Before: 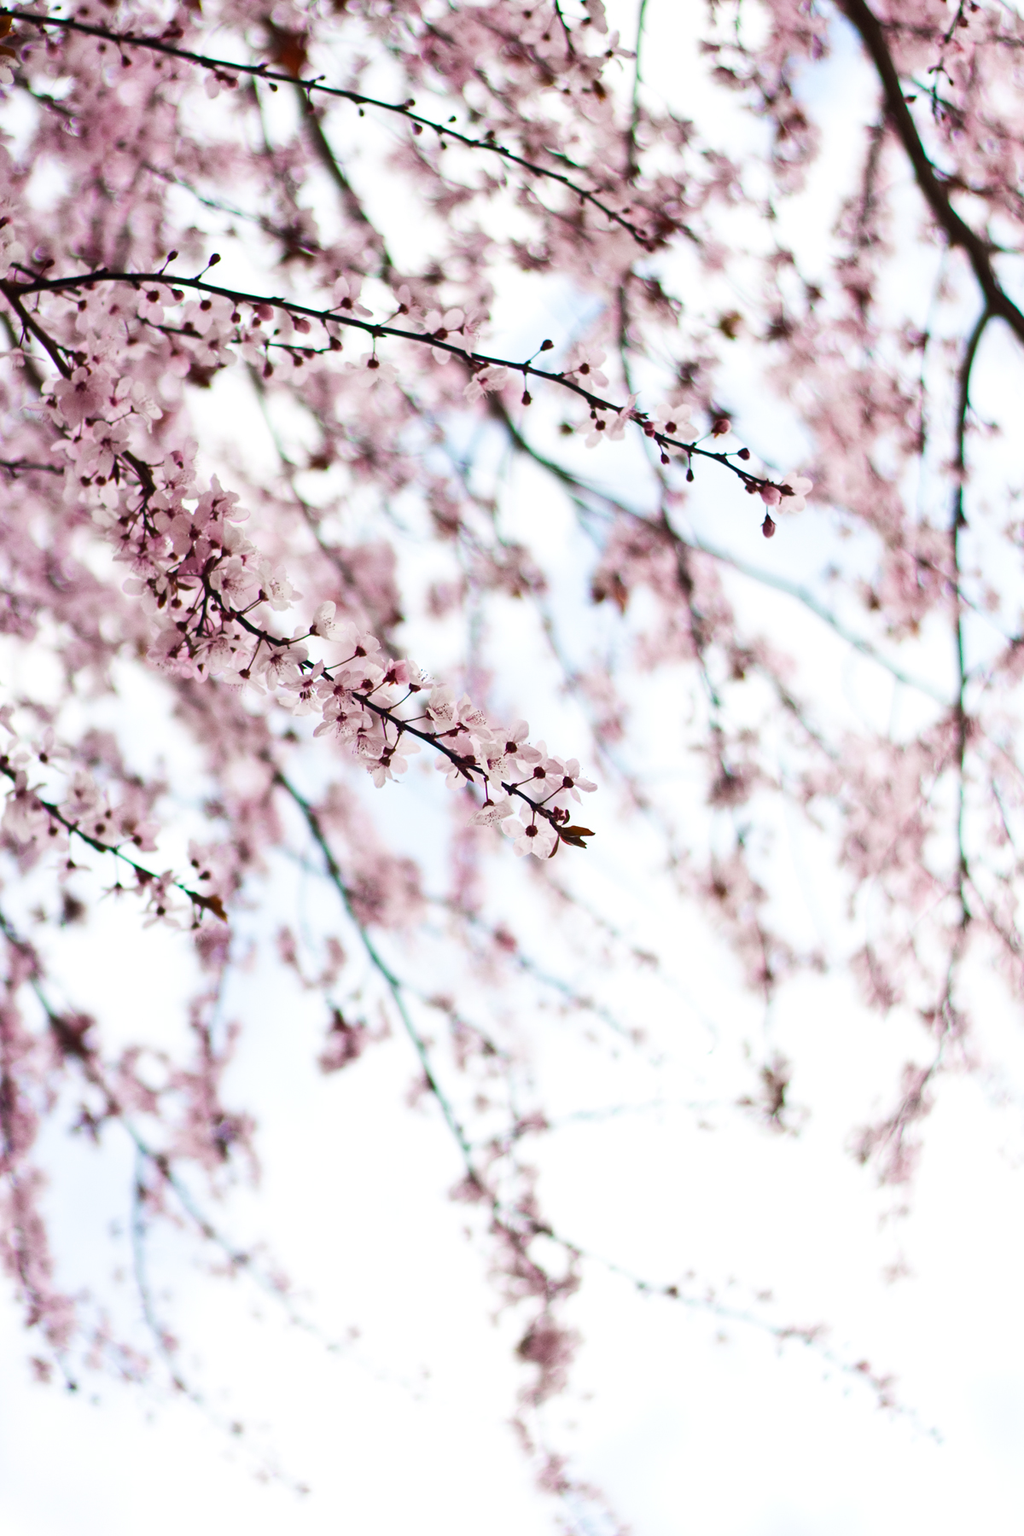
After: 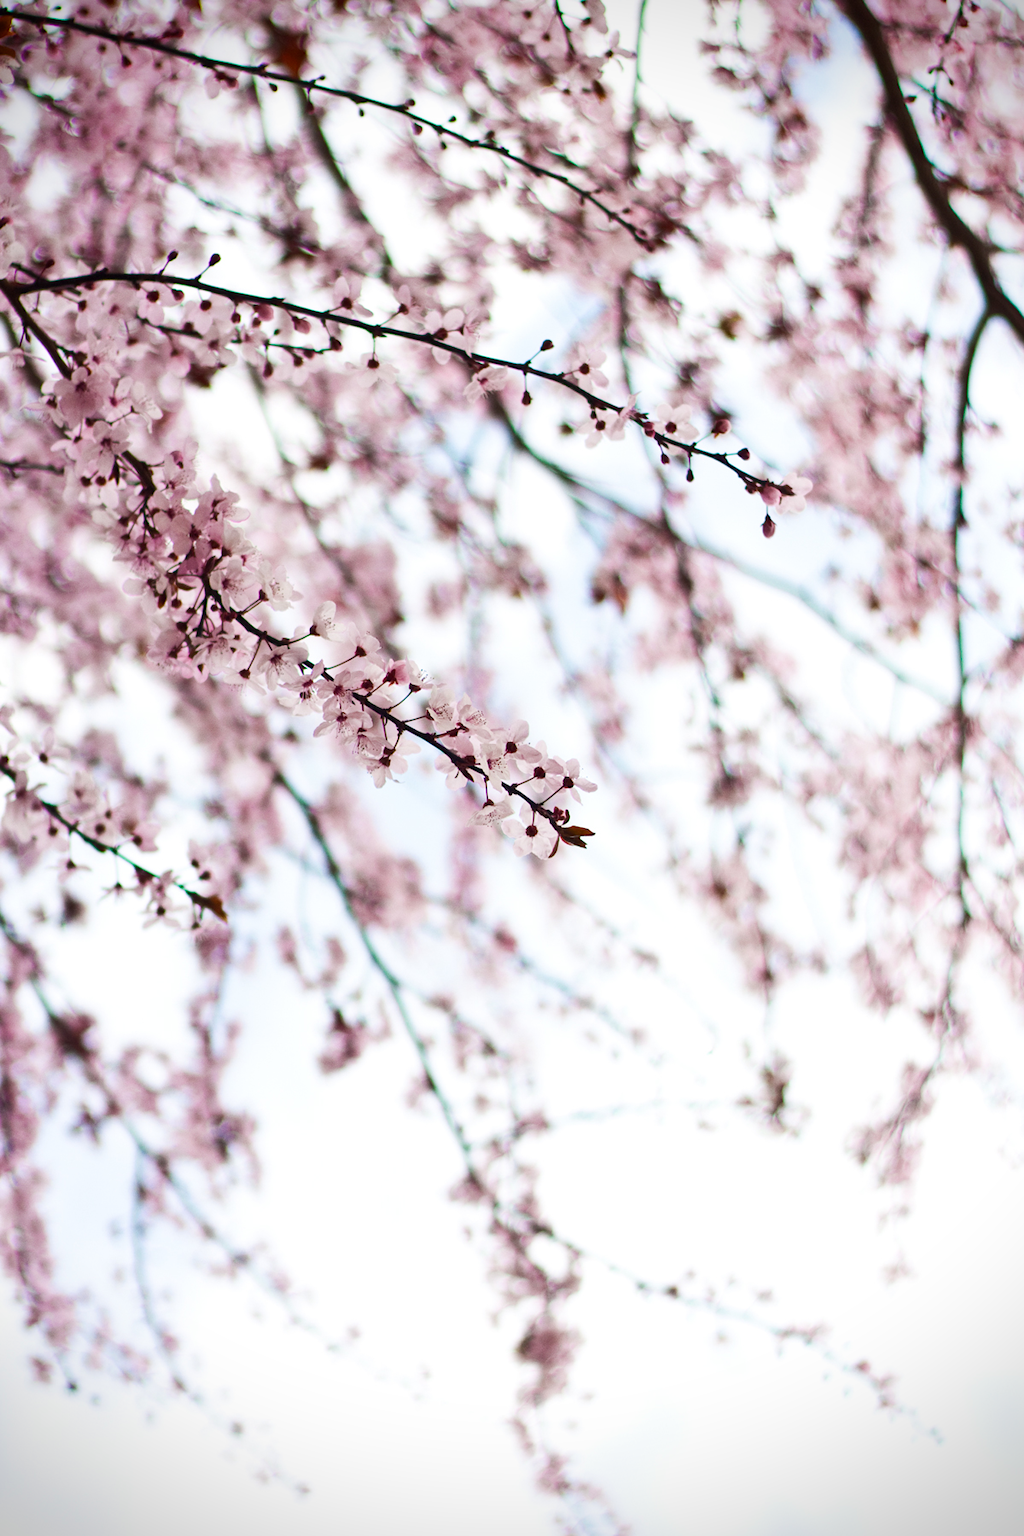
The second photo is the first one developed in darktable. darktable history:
vignetting: saturation 0.366, dithering 16-bit output
